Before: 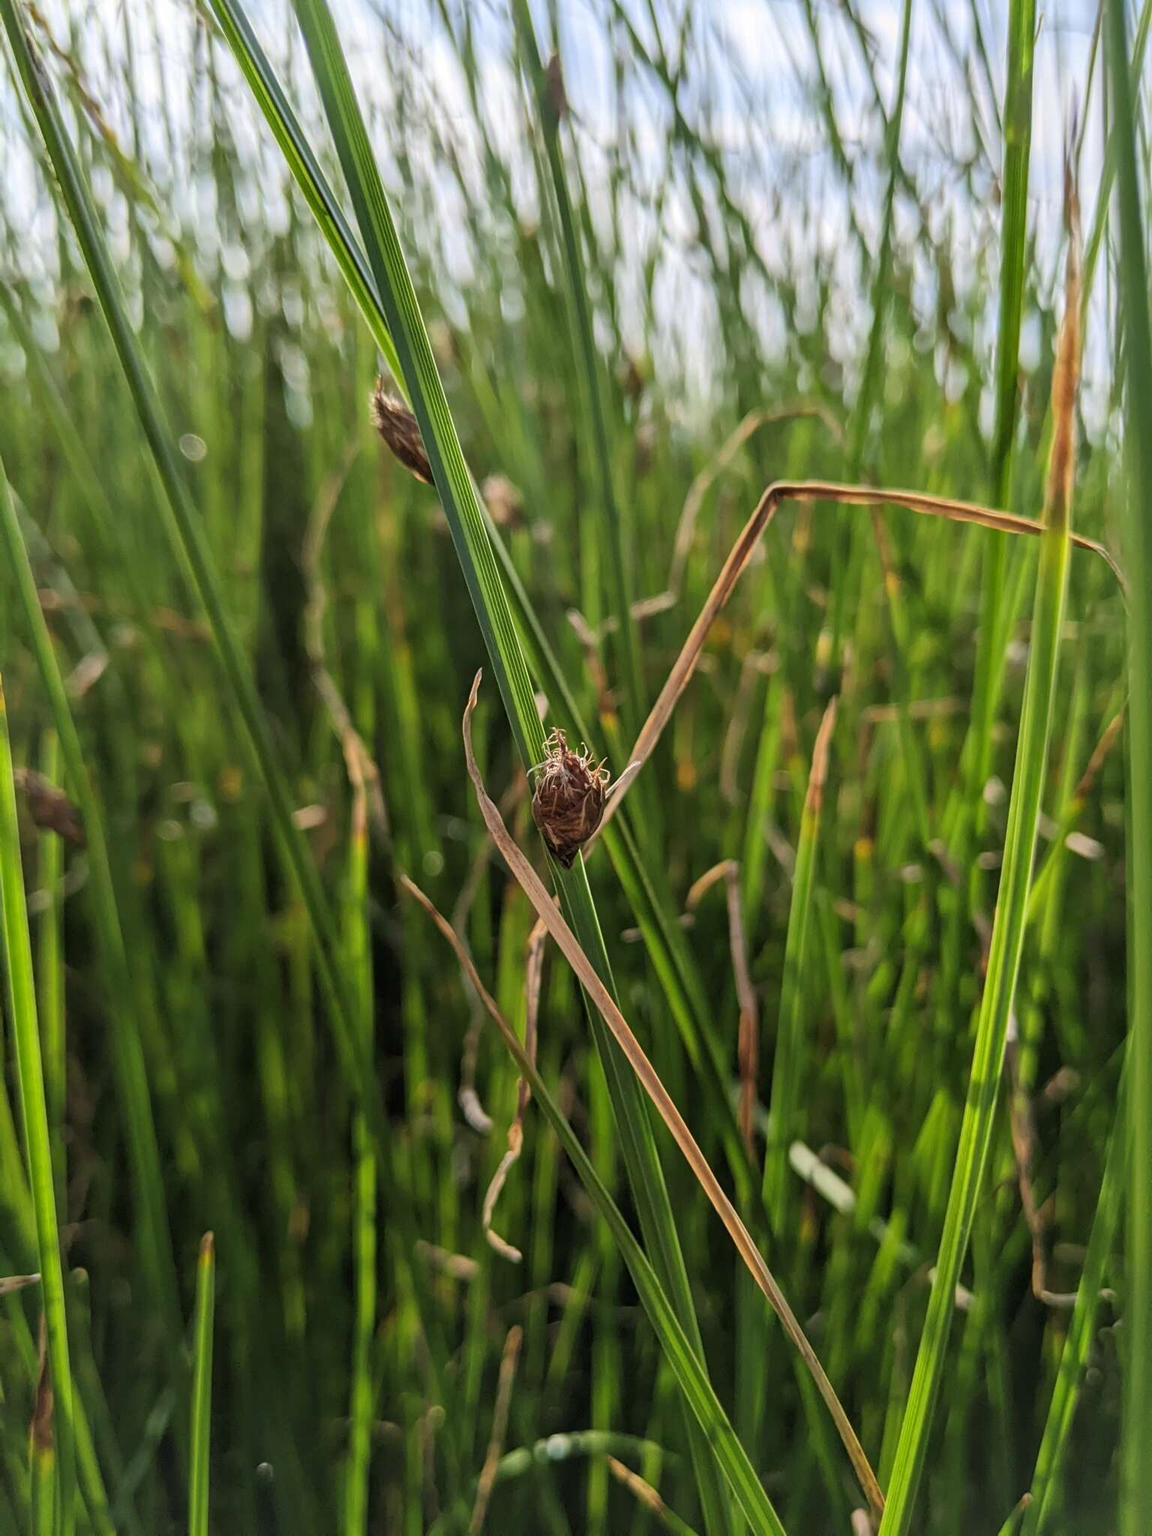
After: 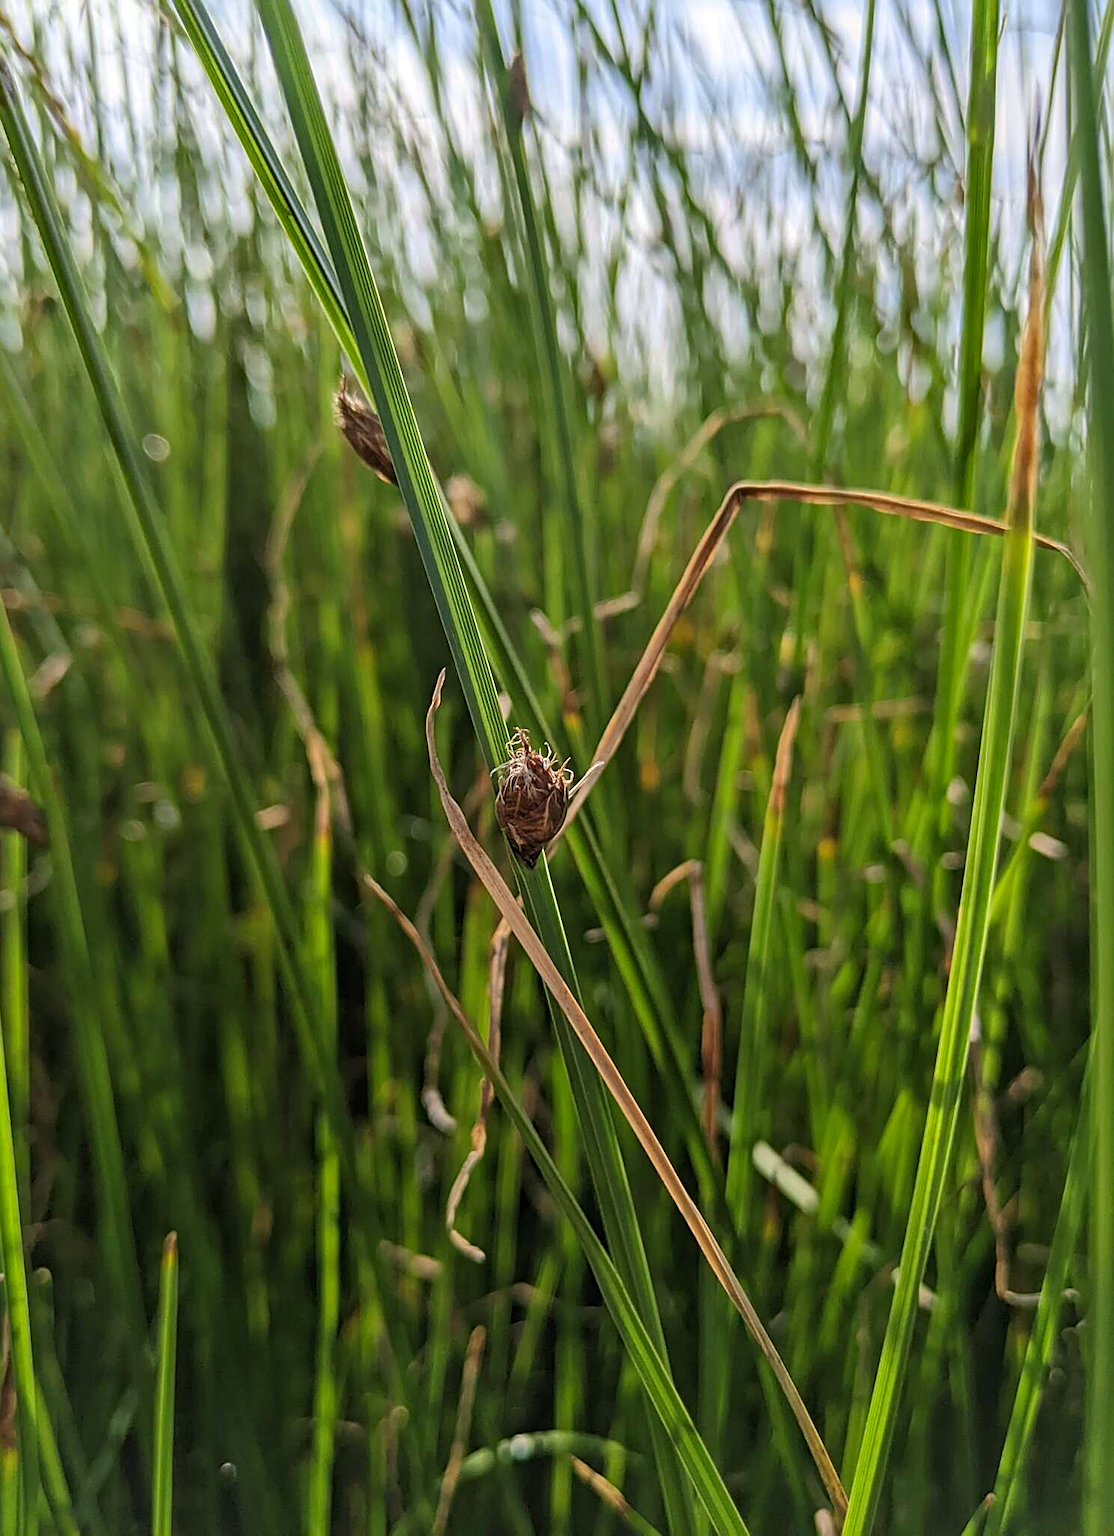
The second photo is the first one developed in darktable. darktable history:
sharpen: on, module defaults
white balance: emerald 1
crop and rotate: left 3.238%
haze removal: compatibility mode true, adaptive false
